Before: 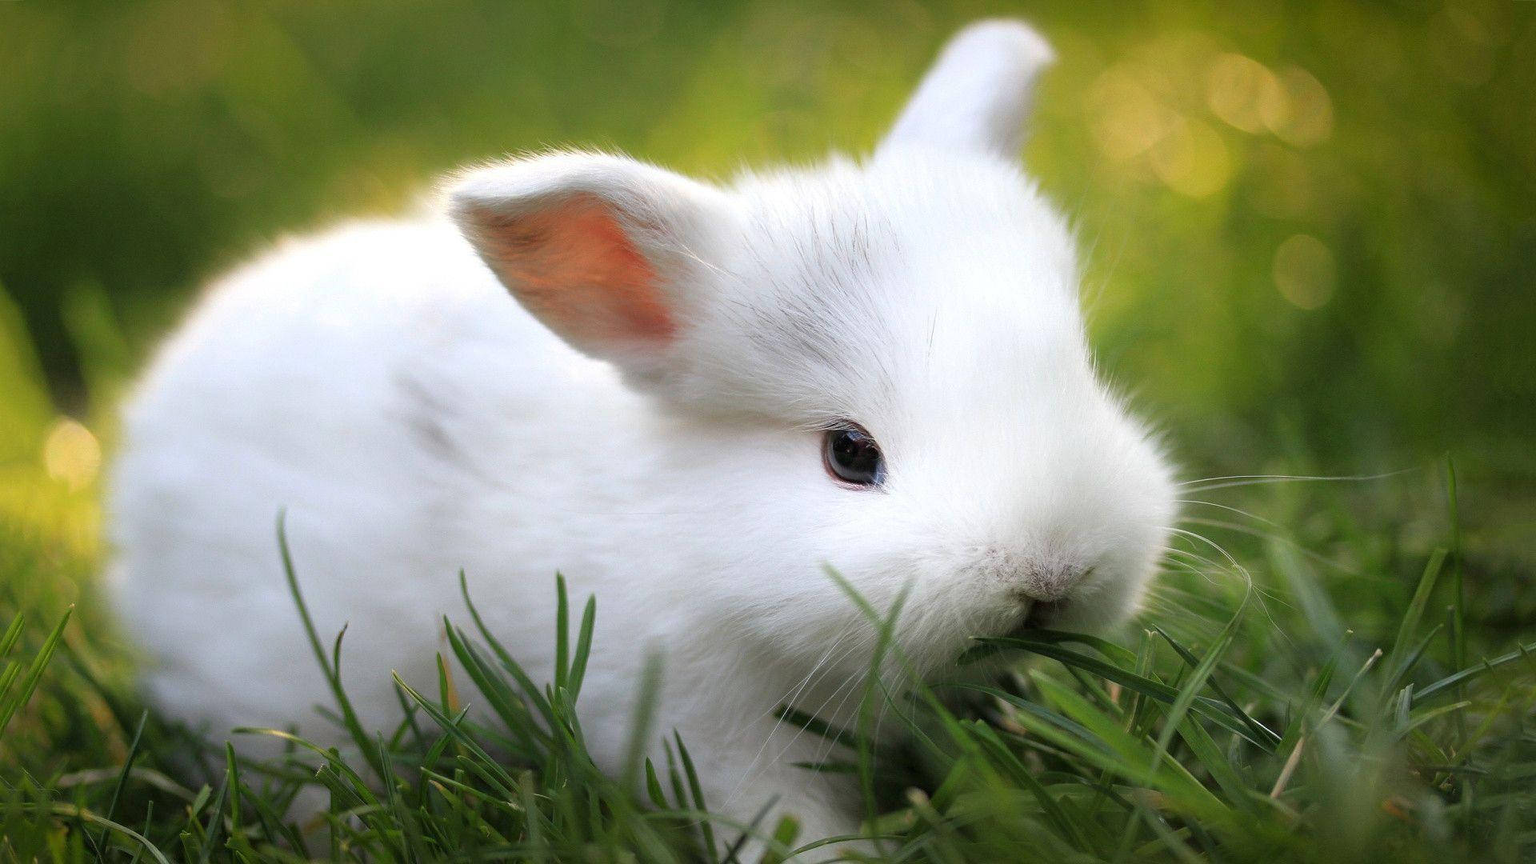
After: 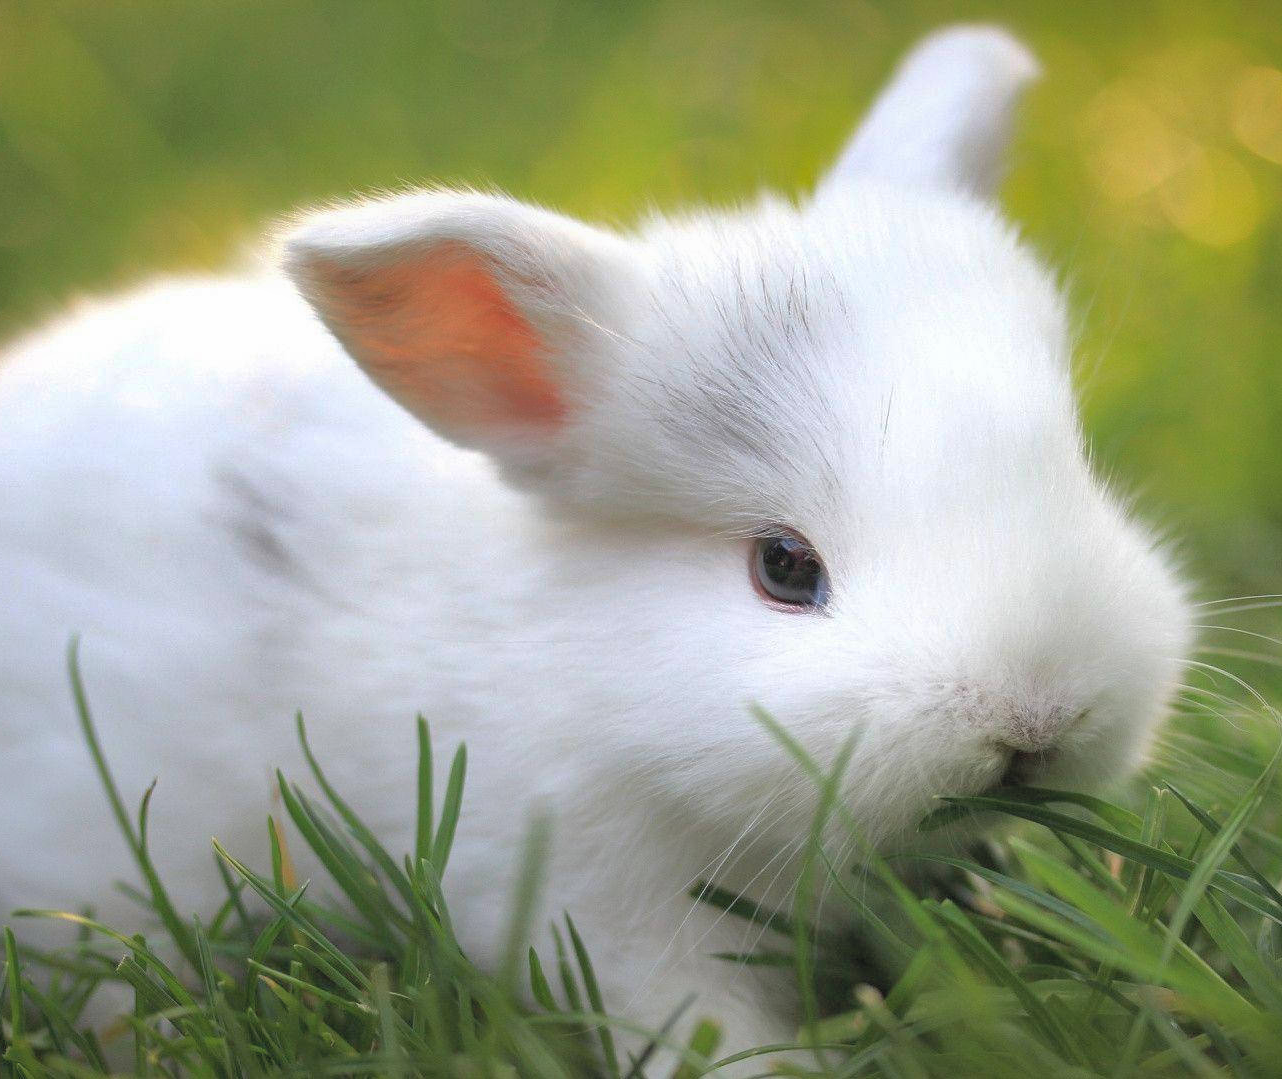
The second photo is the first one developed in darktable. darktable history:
contrast equalizer: y [[0.439, 0.44, 0.442, 0.457, 0.493, 0.498], [0.5 ×6], [0.5 ×6], [0 ×6], [0 ×6]], mix 0.144
crop and rotate: left 14.504%, right 18.72%
shadows and highlights: on, module defaults
contrast brightness saturation: brightness 0.144
